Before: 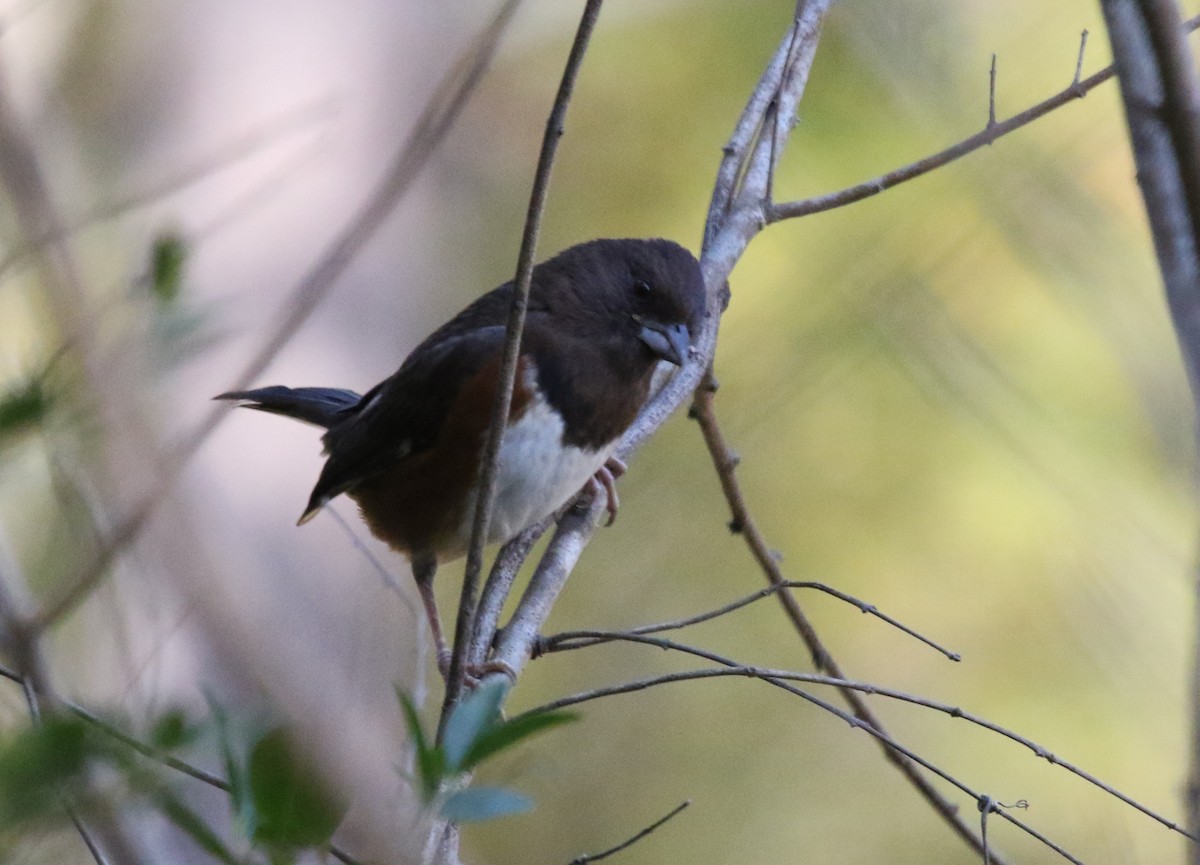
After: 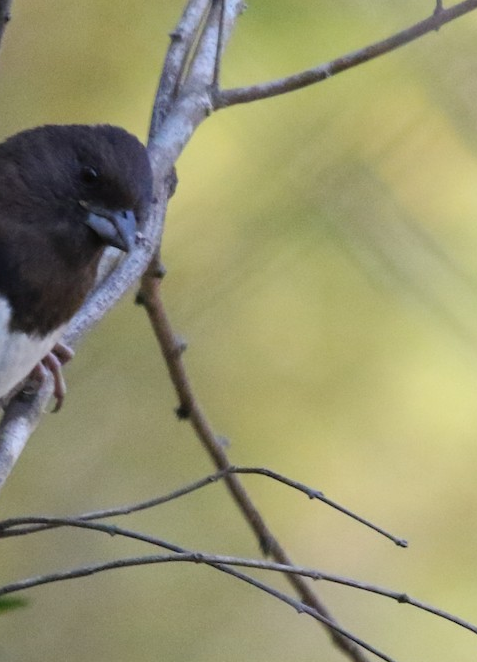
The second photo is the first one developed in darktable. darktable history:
crop: left 46.112%, top 13.291%, right 14.122%, bottom 10.16%
